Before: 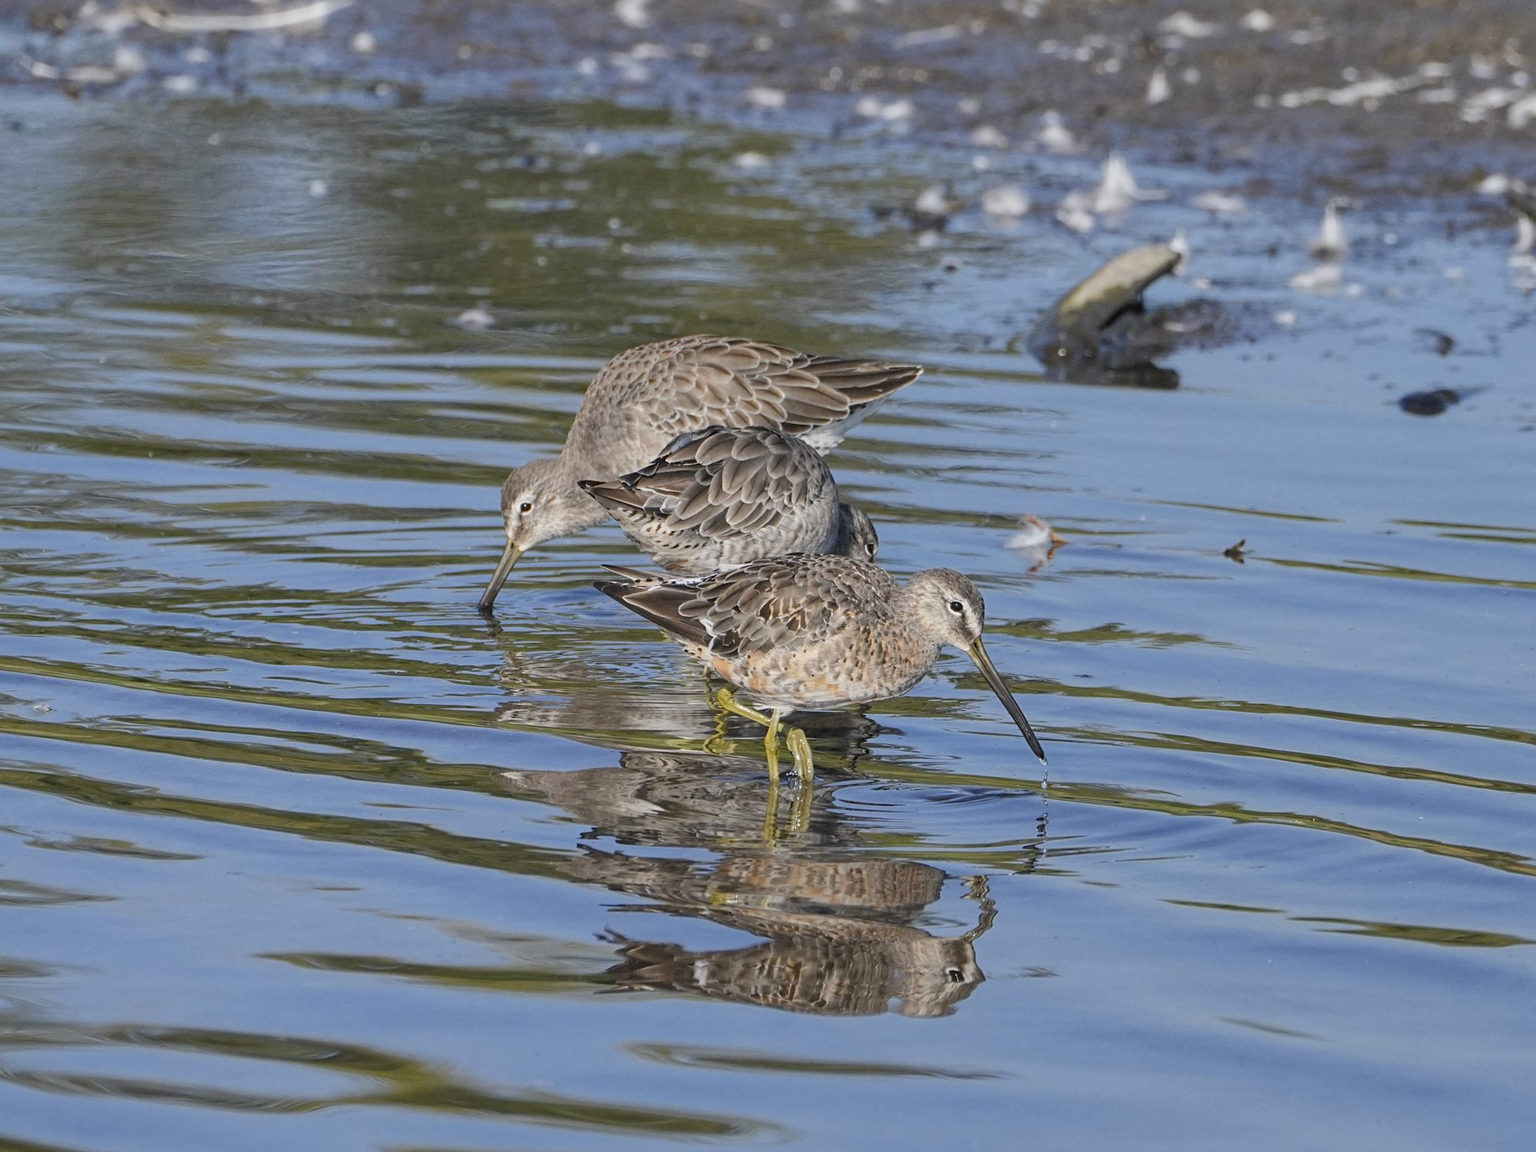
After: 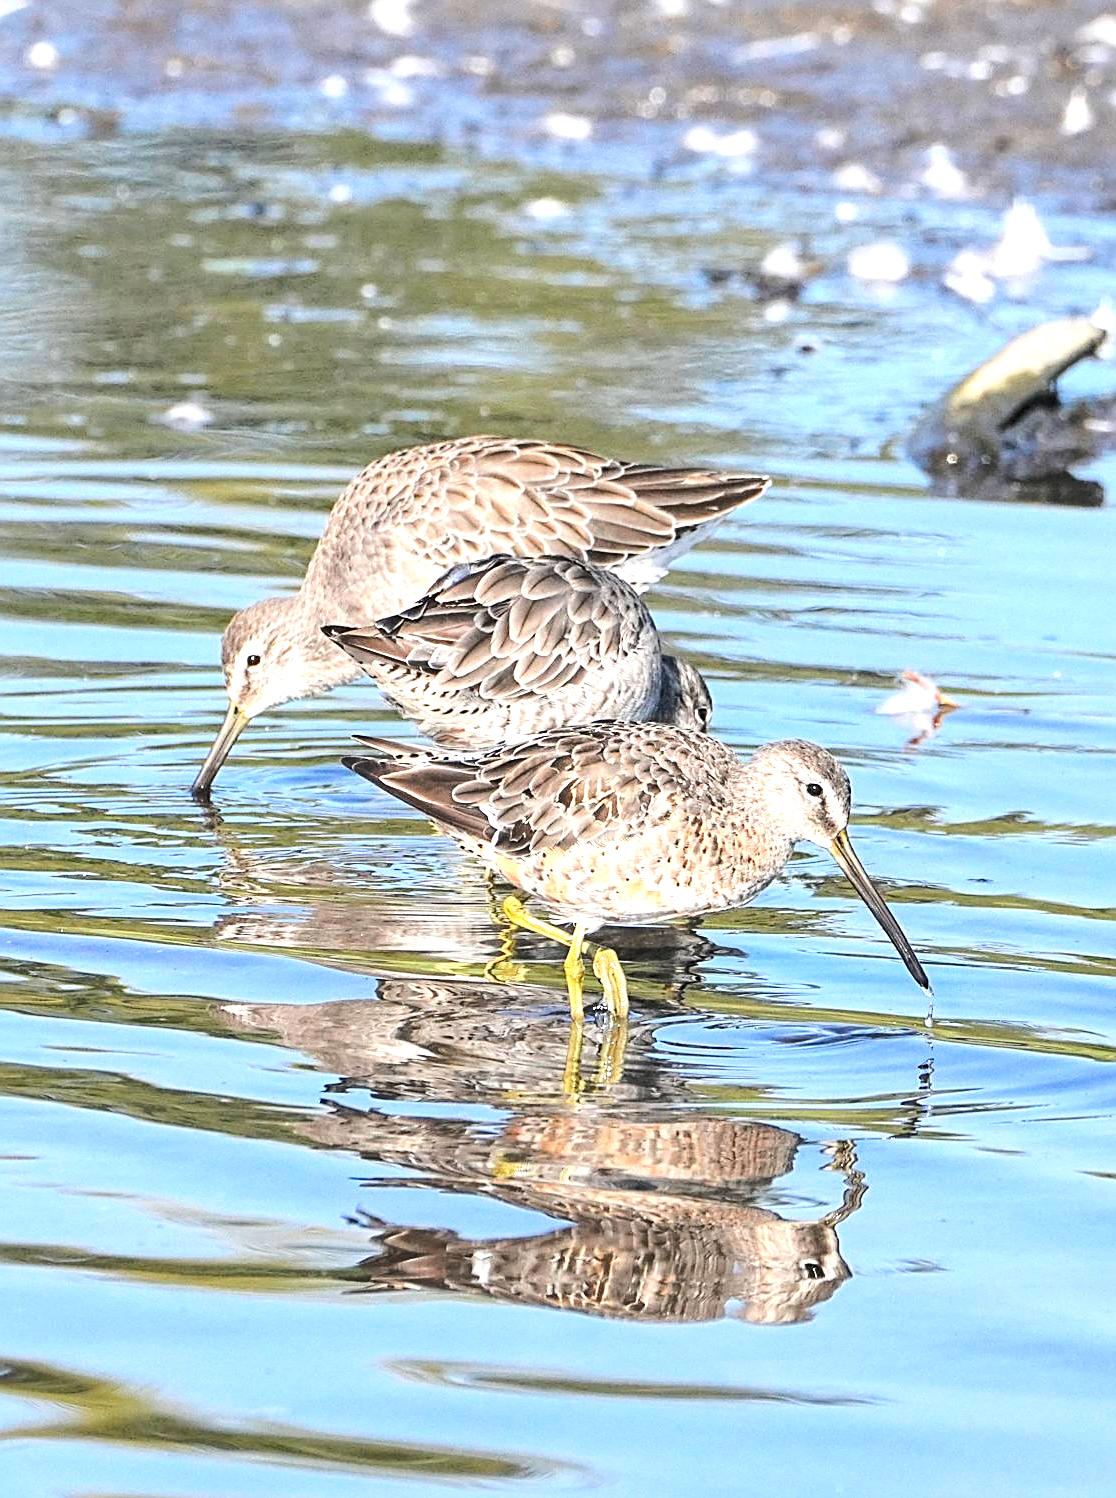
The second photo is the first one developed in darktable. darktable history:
sharpen: on, module defaults
exposure: black level correction 0, exposure 1.451 EV, compensate highlight preservation false
crop: left 21.555%, right 22.443%
tone curve: curves: ch0 [(0, 0) (0.003, 0.003) (0.011, 0.01) (0.025, 0.023) (0.044, 0.042) (0.069, 0.065) (0.1, 0.094) (0.136, 0.128) (0.177, 0.167) (0.224, 0.211) (0.277, 0.261) (0.335, 0.315) (0.399, 0.375) (0.468, 0.441) (0.543, 0.543) (0.623, 0.623) (0.709, 0.709) (0.801, 0.801) (0.898, 0.898) (1, 1)], color space Lab, linked channels, preserve colors none
shadows and highlights: shadows 36.19, highlights -27.27, soften with gaussian
base curve: curves: ch0 [(0, 0) (0.073, 0.04) (0.157, 0.139) (0.492, 0.492) (0.758, 0.758) (1, 1)], preserve colors average RGB
contrast brightness saturation: brightness 0.151
